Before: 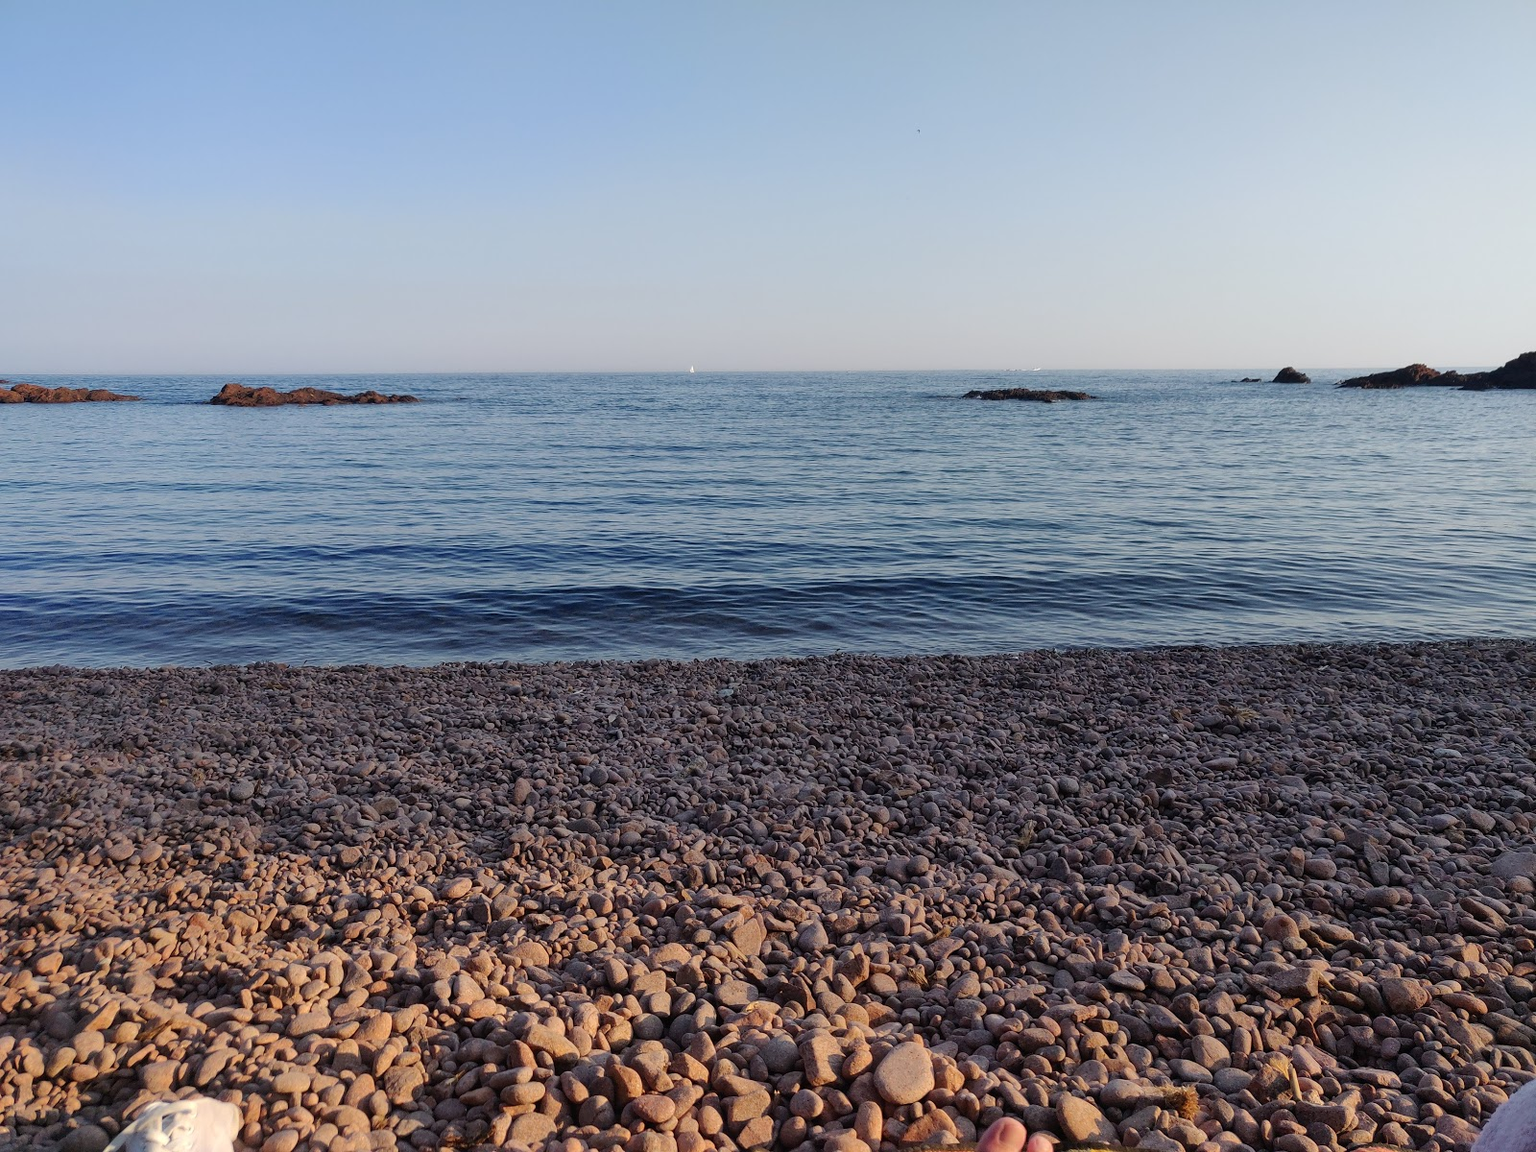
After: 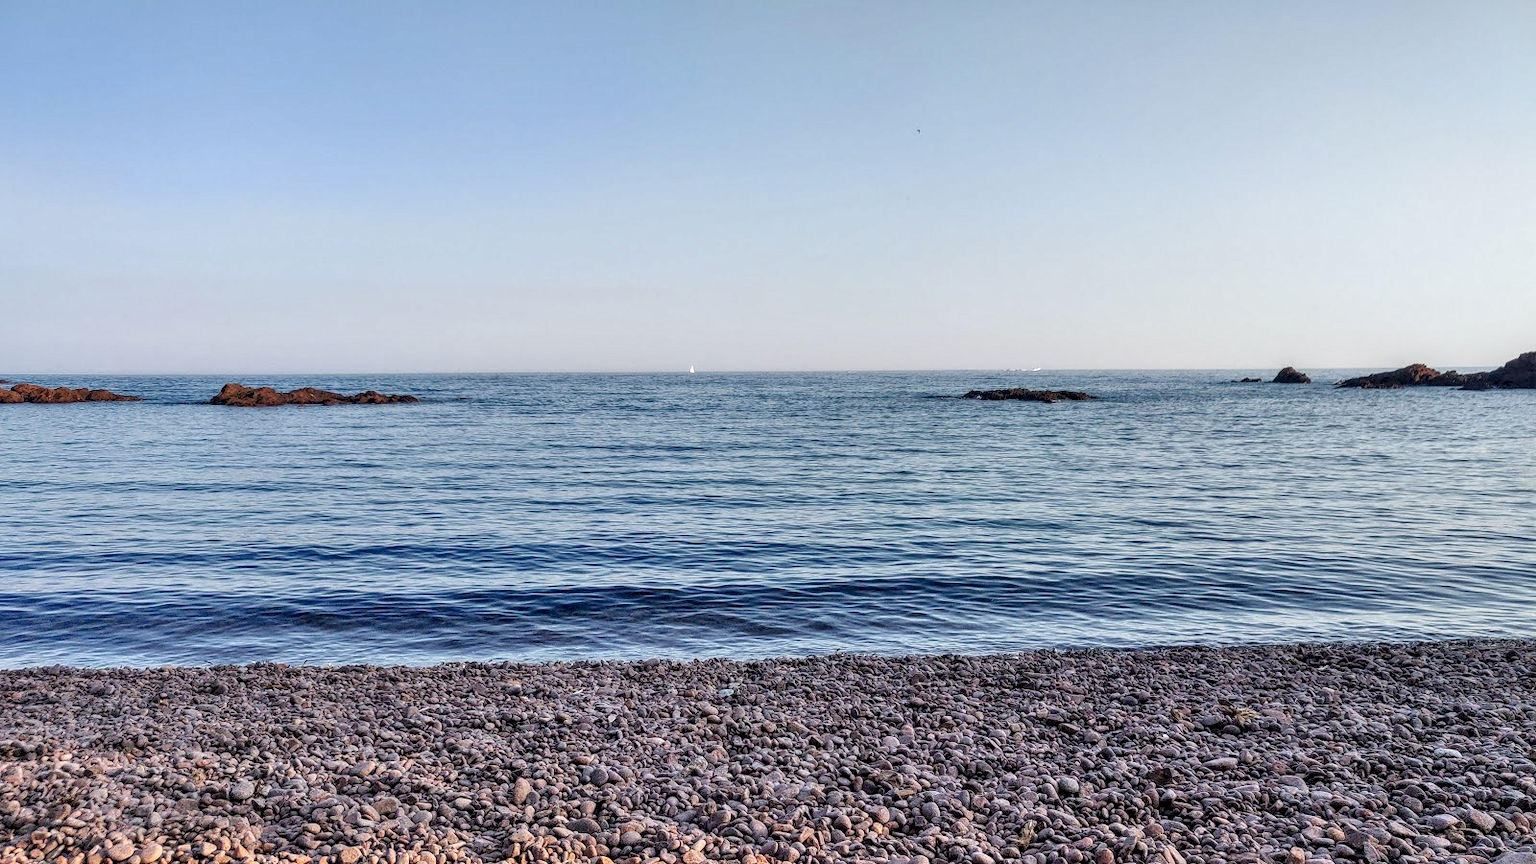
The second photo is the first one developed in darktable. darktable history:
crop: bottom 24.988%
tone equalizer: -7 EV 0.15 EV, -6 EV 0.6 EV, -5 EV 1.15 EV, -4 EV 1.33 EV, -3 EV 1.15 EV, -2 EV 0.6 EV, -1 EV 0.15 EV, mask exposure compensation -0.5 EV
local contrast: highlights 79%, shadows 56%, detail 175%, midtone range 0.428
